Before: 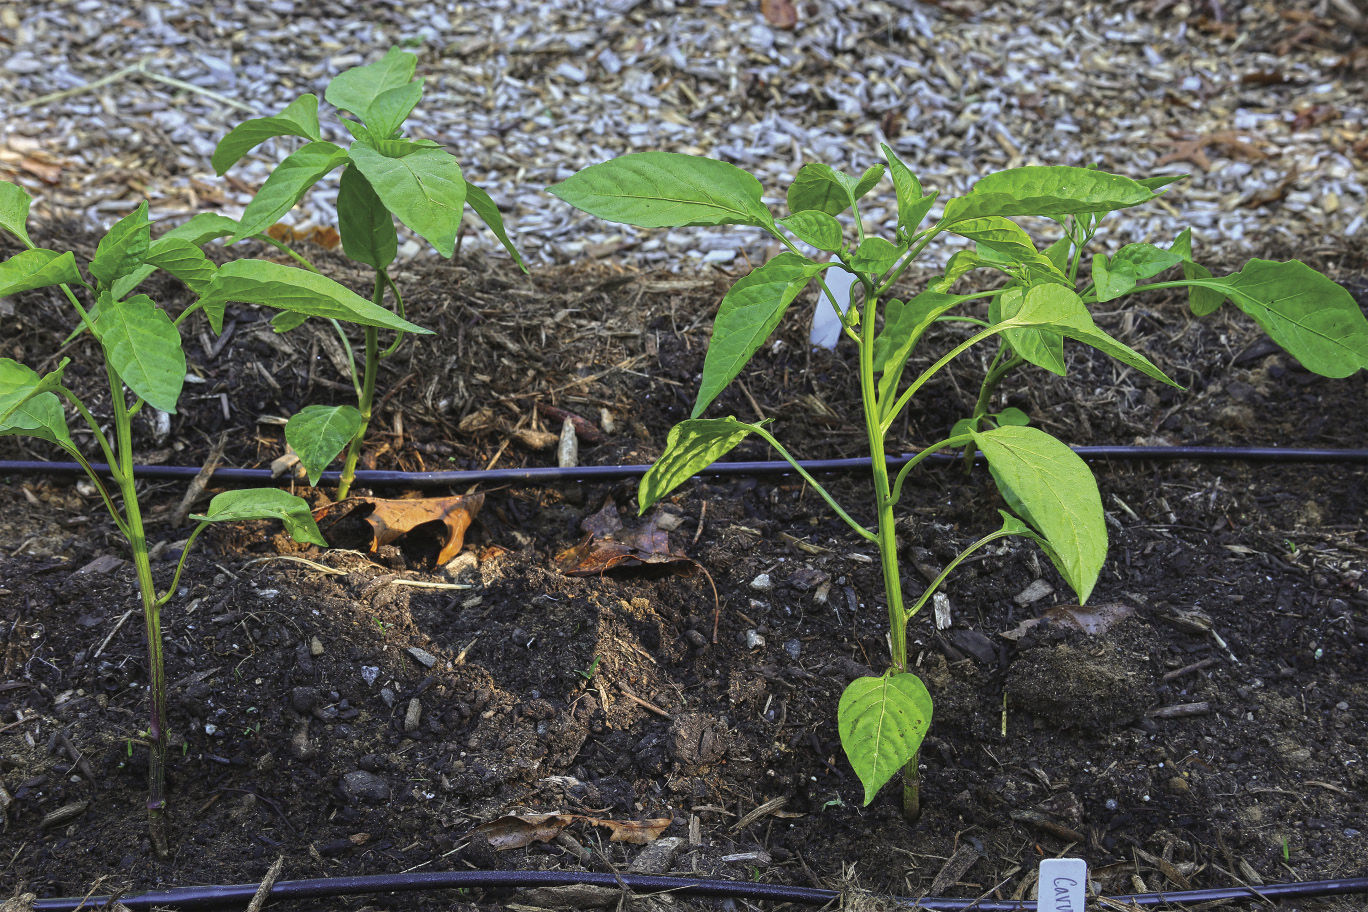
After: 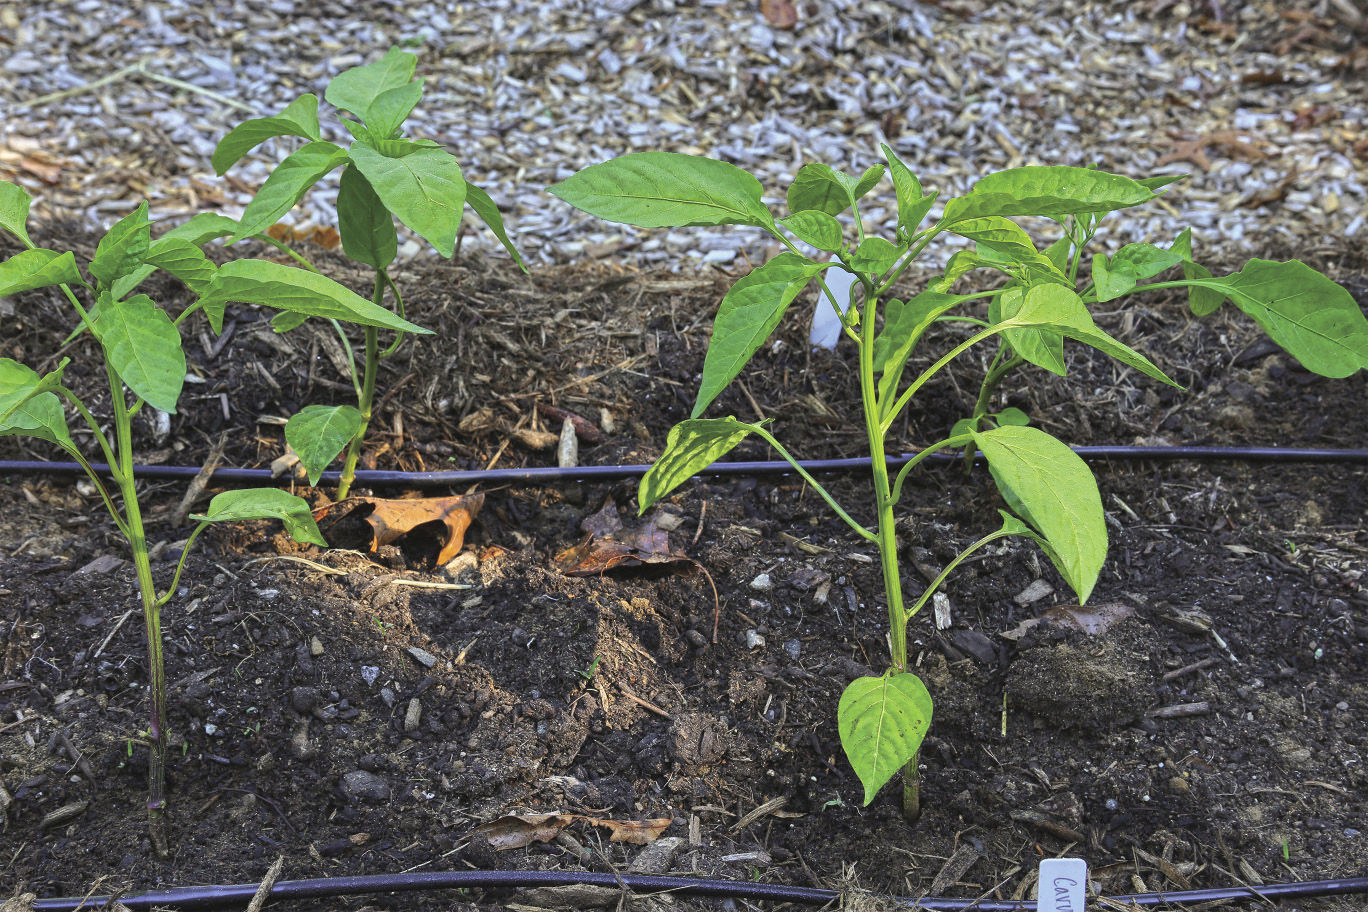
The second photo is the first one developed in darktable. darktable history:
contrast brightness saturation: contrast 0.05, brightness 0.06, saturation 0.01
shadows and highlights: shadows 40, highlights -54, highlights color adjustment 46%, low approximation 0.01, soften with gaussian
